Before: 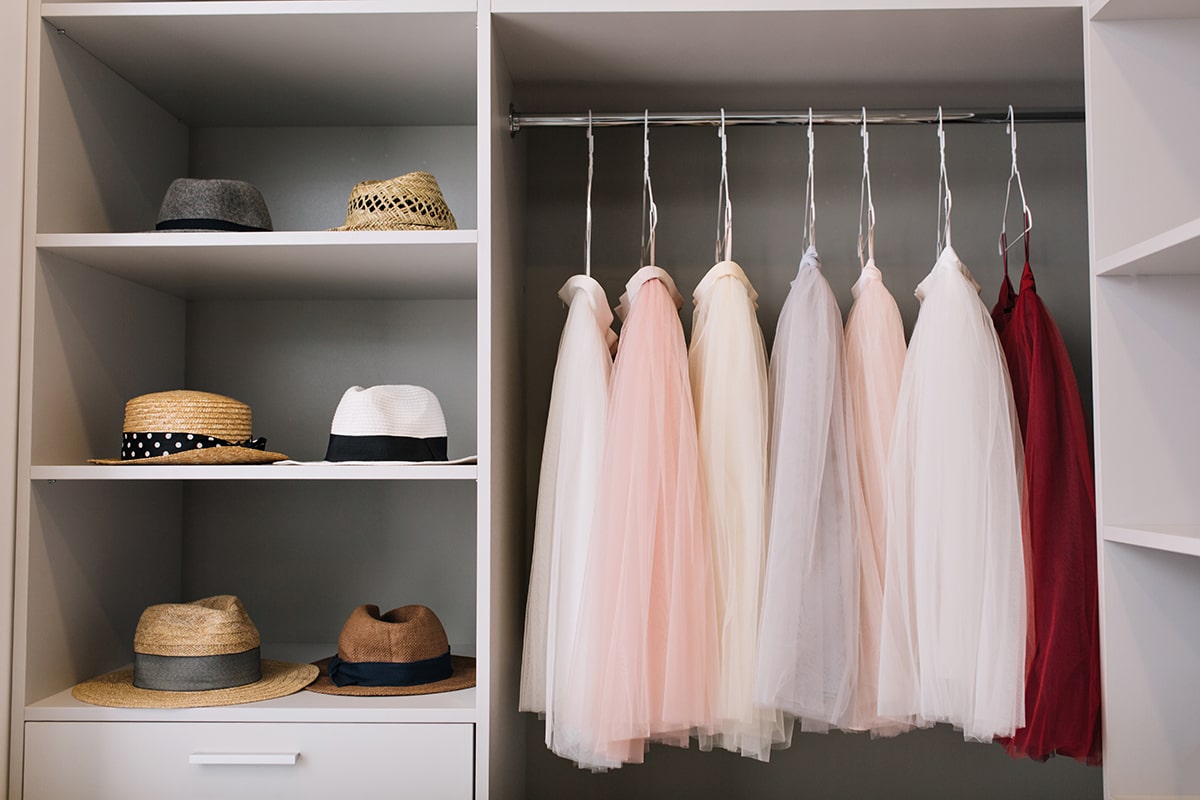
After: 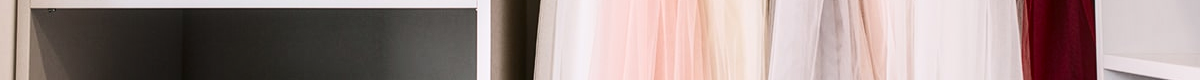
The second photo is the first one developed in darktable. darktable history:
contrast brightness saturation: contrast 0.28
local contrast: detail 130%
crop and rotate: top 59.084%, bottom 30.916%
